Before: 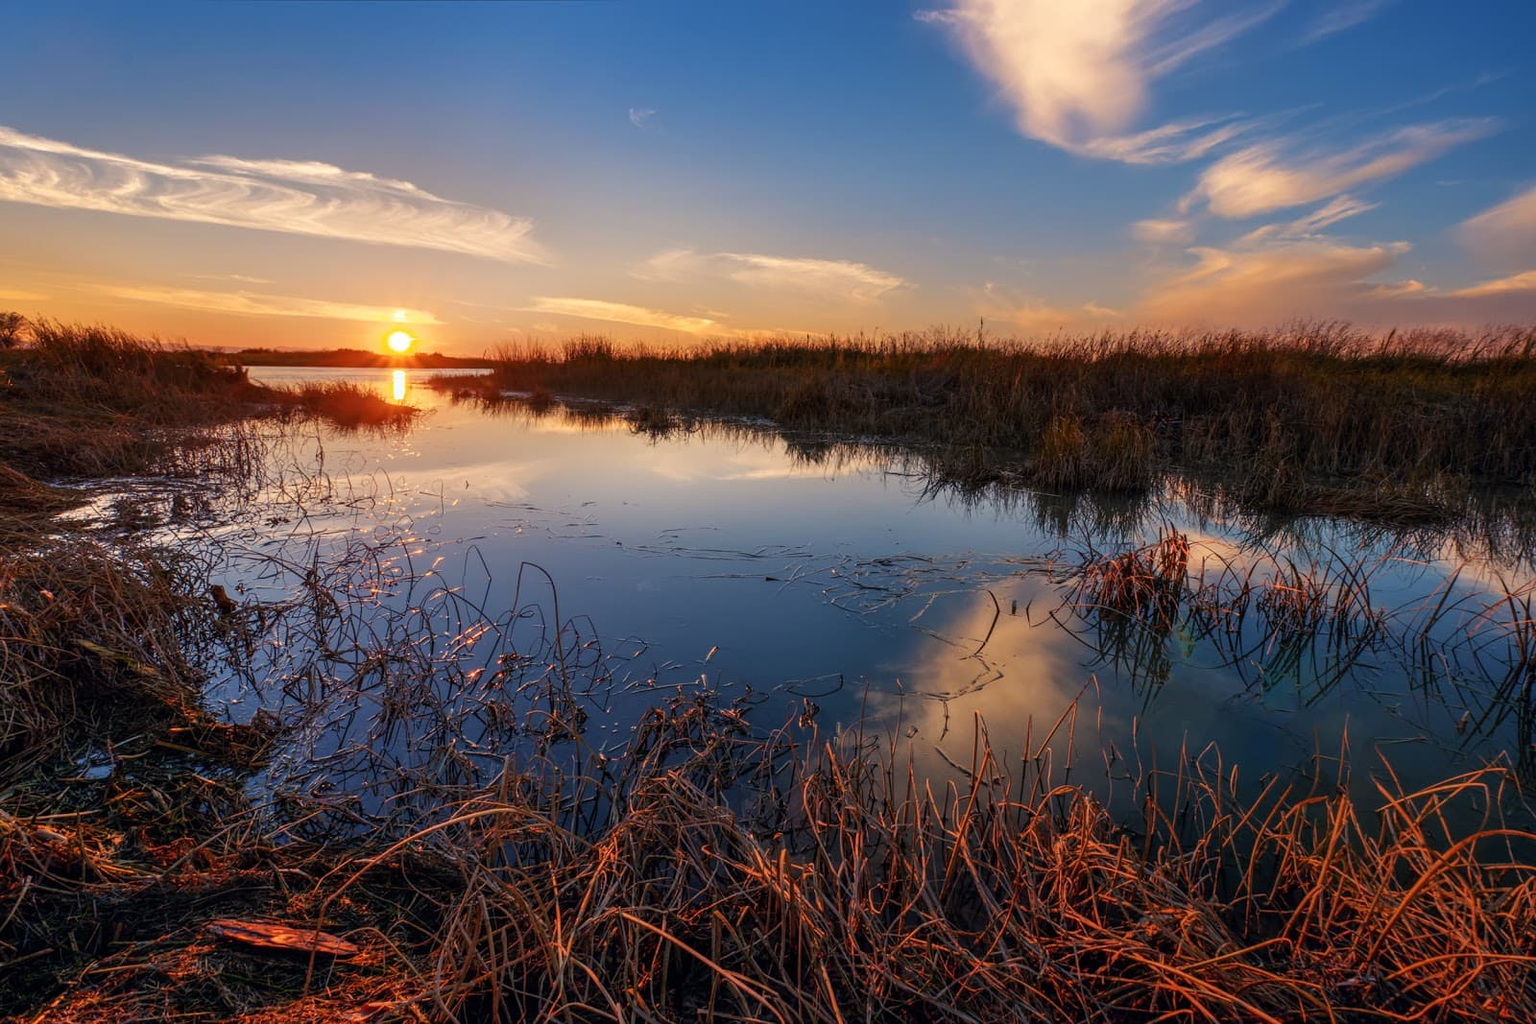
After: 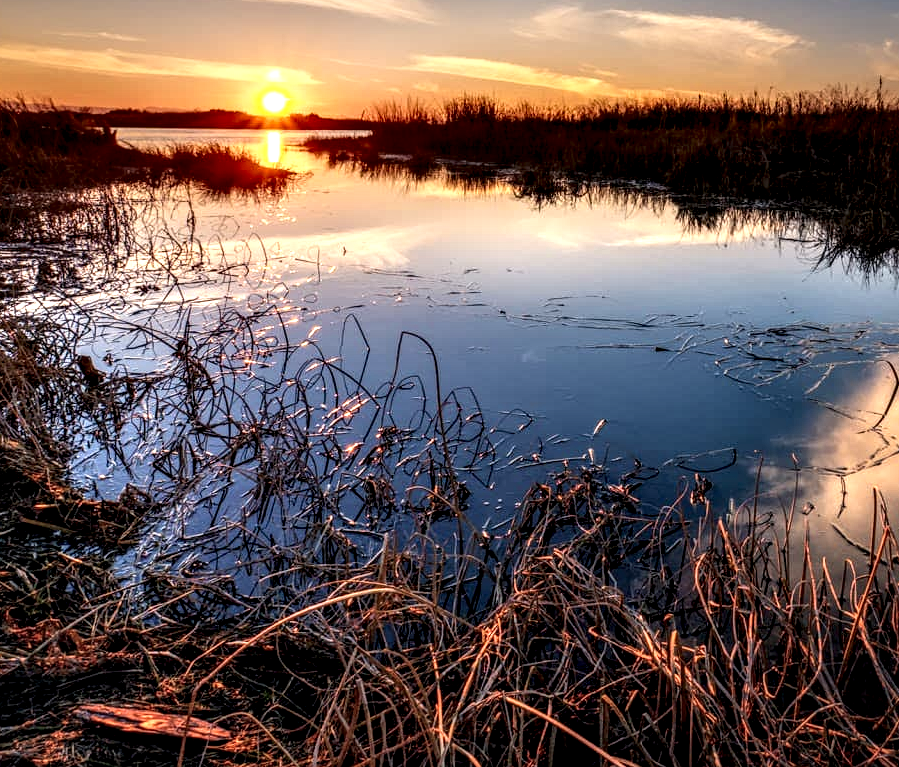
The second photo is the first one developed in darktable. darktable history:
vignetting: fall-off start 97.54%, fall-off radius 100.71%, brightness -0.587, saturation -0.109, width/height ratio 1.368
local contrast: shadows 166%, detail 226%
contrast brightness saturation: contrast -0.104, brightness 0.044, saturation 0.075
crop: left 8.91%, top 23.824%, right 34.843%, bottom 4.253%
base curve: curves: ch0 [(0, 0) (0.666, 0.806) (1, 1)]
